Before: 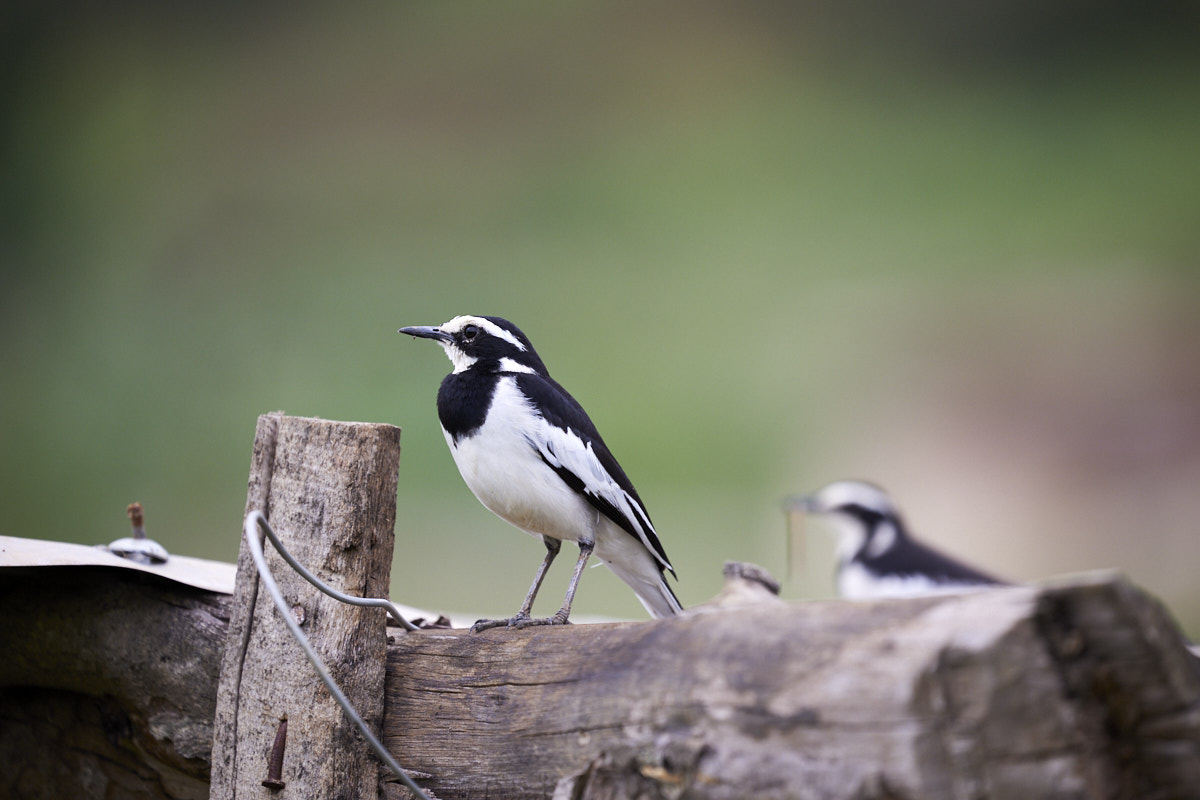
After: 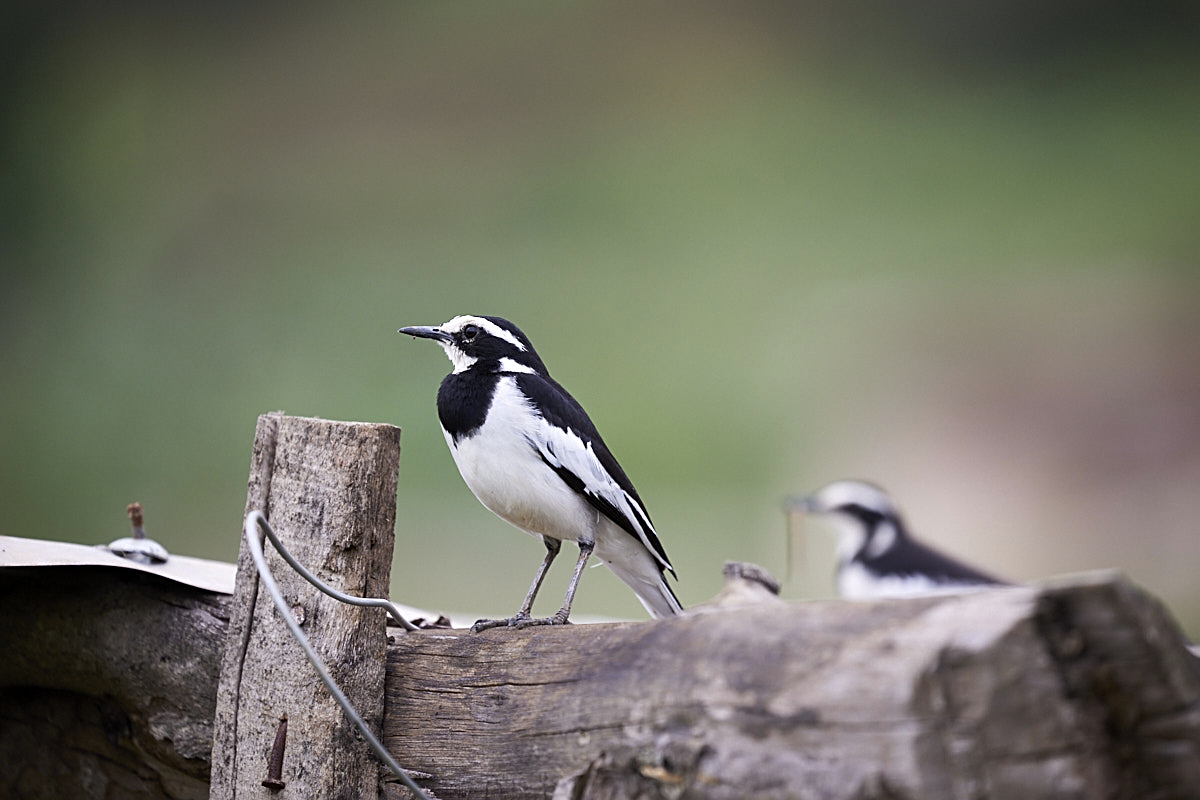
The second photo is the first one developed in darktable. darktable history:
sharpen: on, module defaults
contrast brightness saturation: saturation -0.1
